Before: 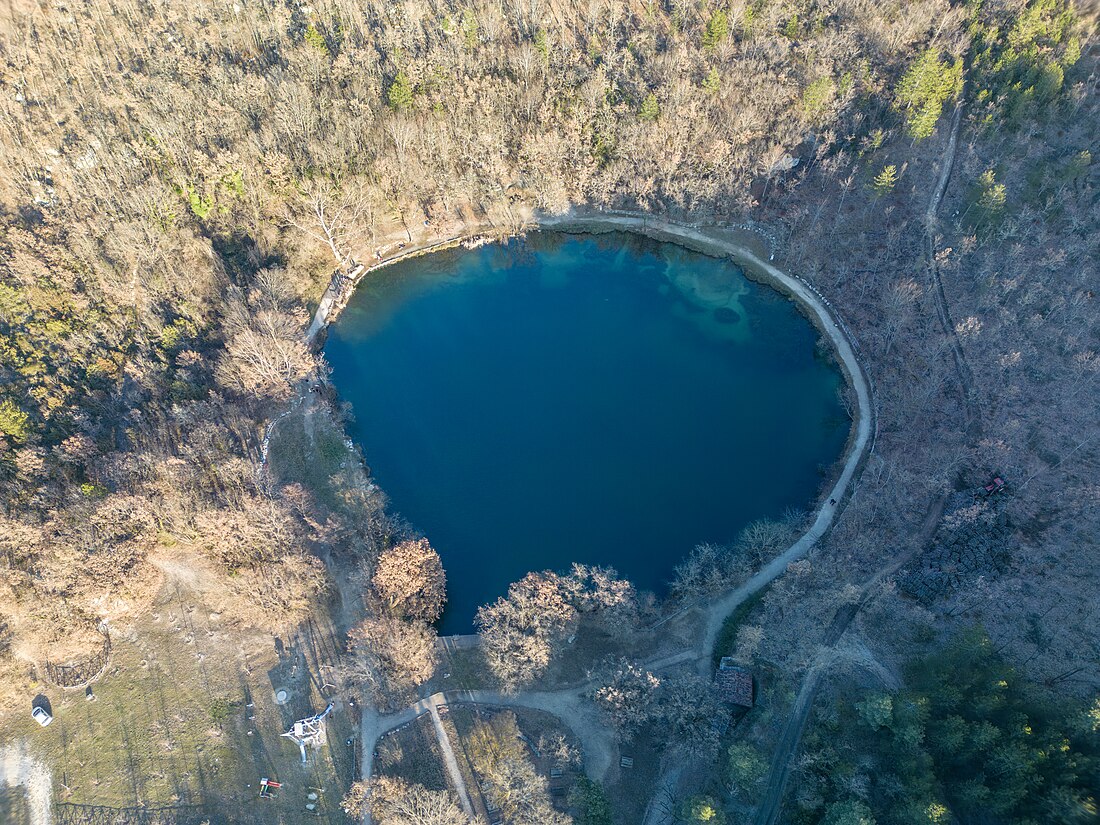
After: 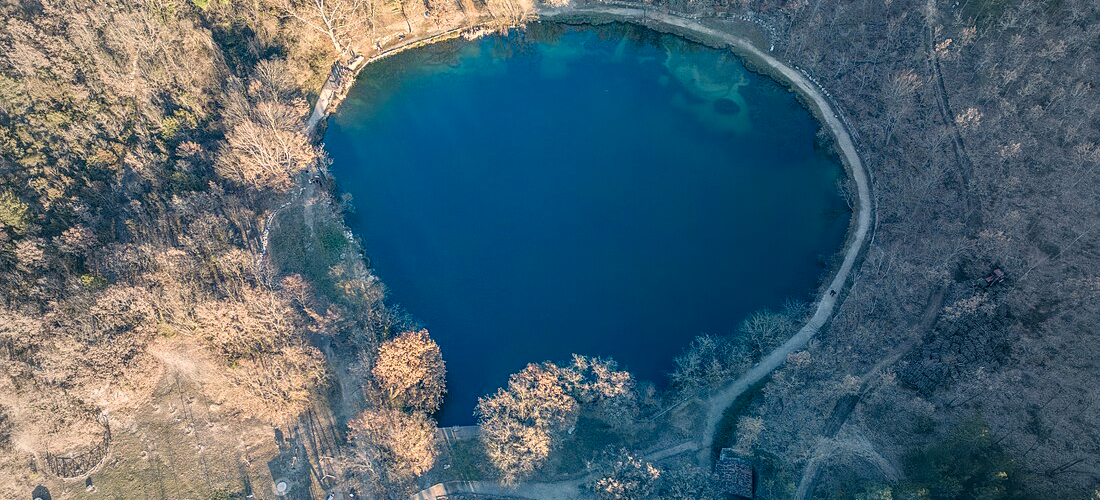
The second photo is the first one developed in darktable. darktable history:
vignetting: fall-off start 18.21%, fall-off radius 137.95%, brightness -0.207, center (-0.078, 0.066), width/height ratio 0.62, shape 0.59
crop and rotate: top 25.357%, bottom 13.942%
color correction: highlights a* 10.32, highlights b* 14.66, shadows a* -9.59, shadows b* -15.02
local contrast: on, module defaults
